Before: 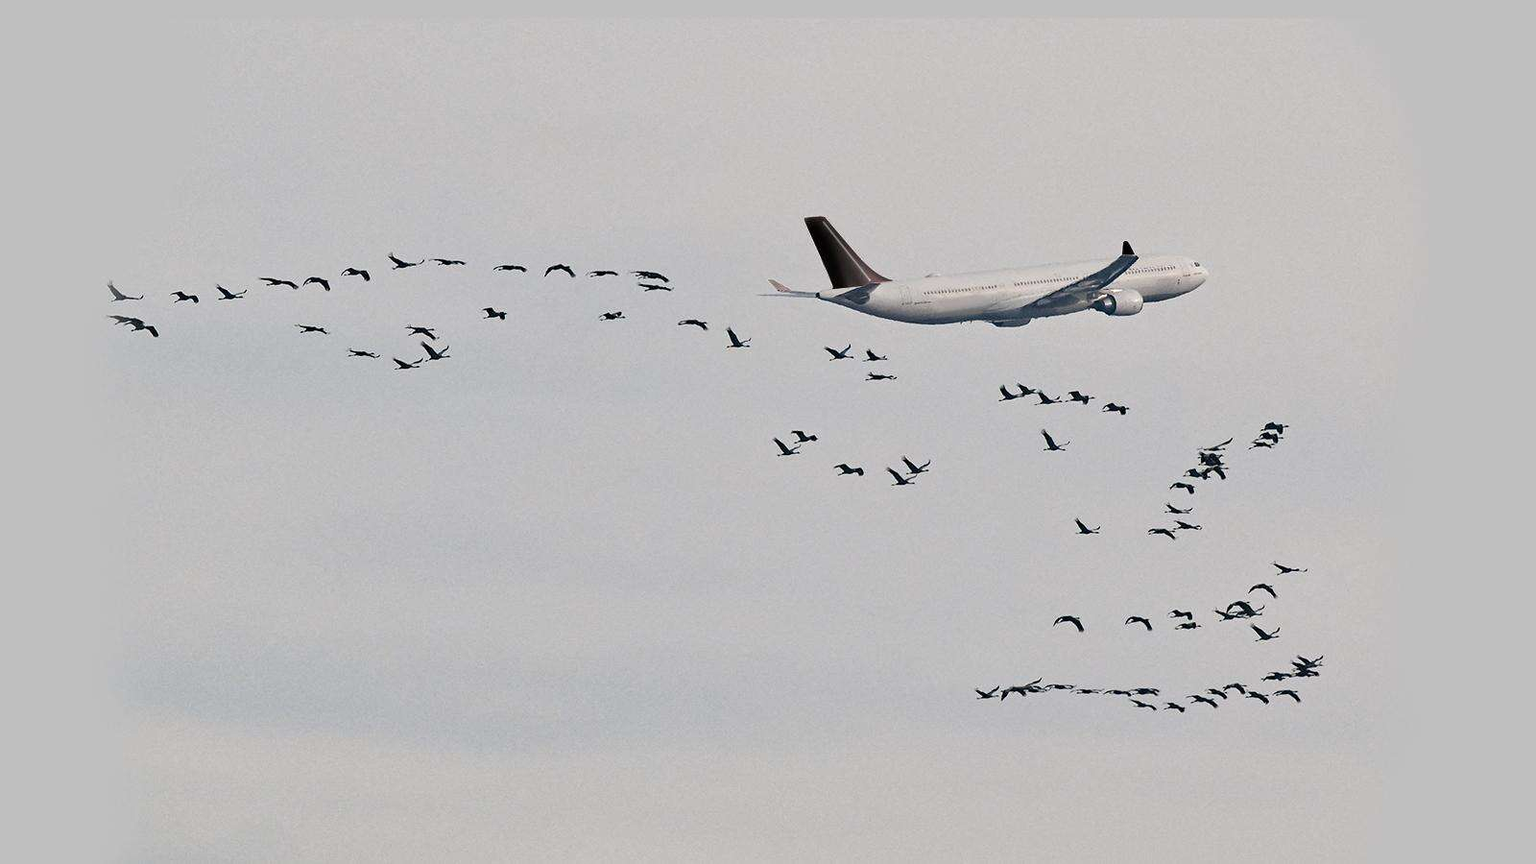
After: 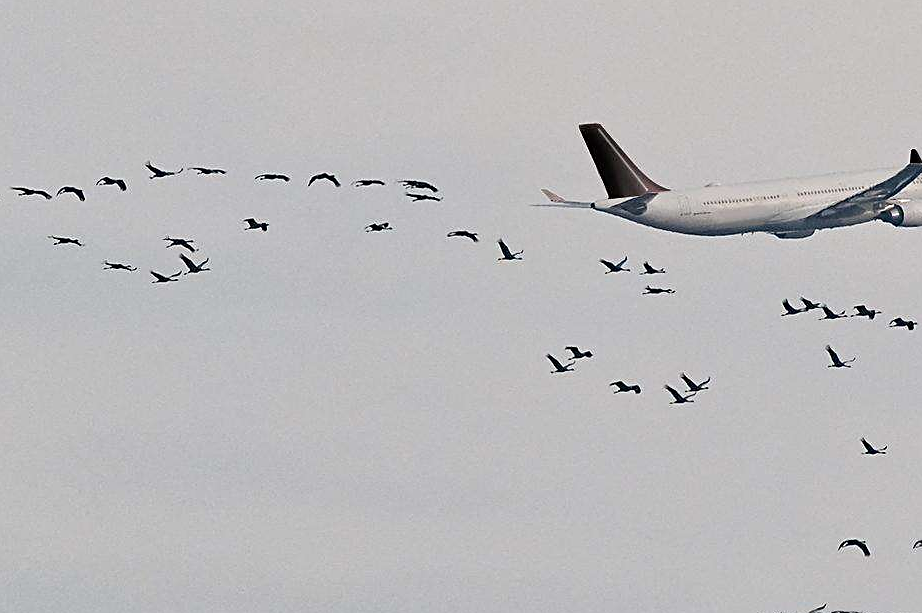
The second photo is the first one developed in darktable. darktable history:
sharpen: on, module defaults
local contrast: mode bilateral grid, contrast 99, coarseness 100, detail 91%, midtone range 0.2
crop: left 16.237%, top 11.423%, right 26.081%, bottom 20.387%
